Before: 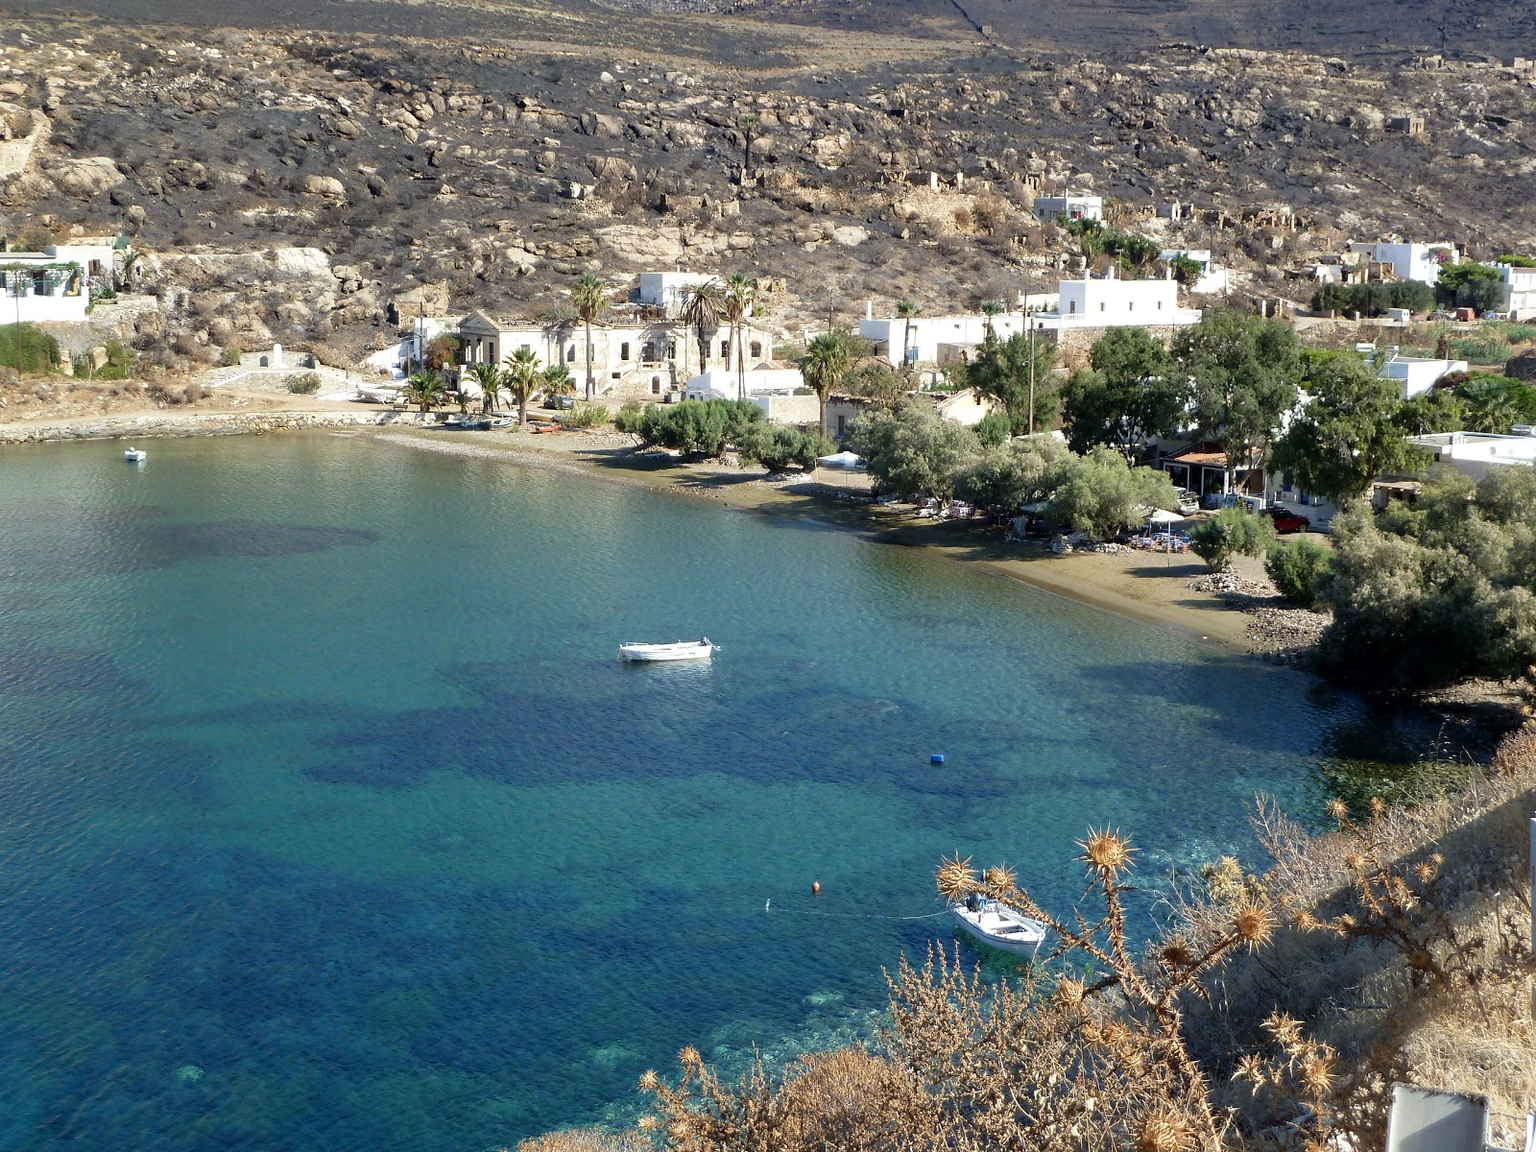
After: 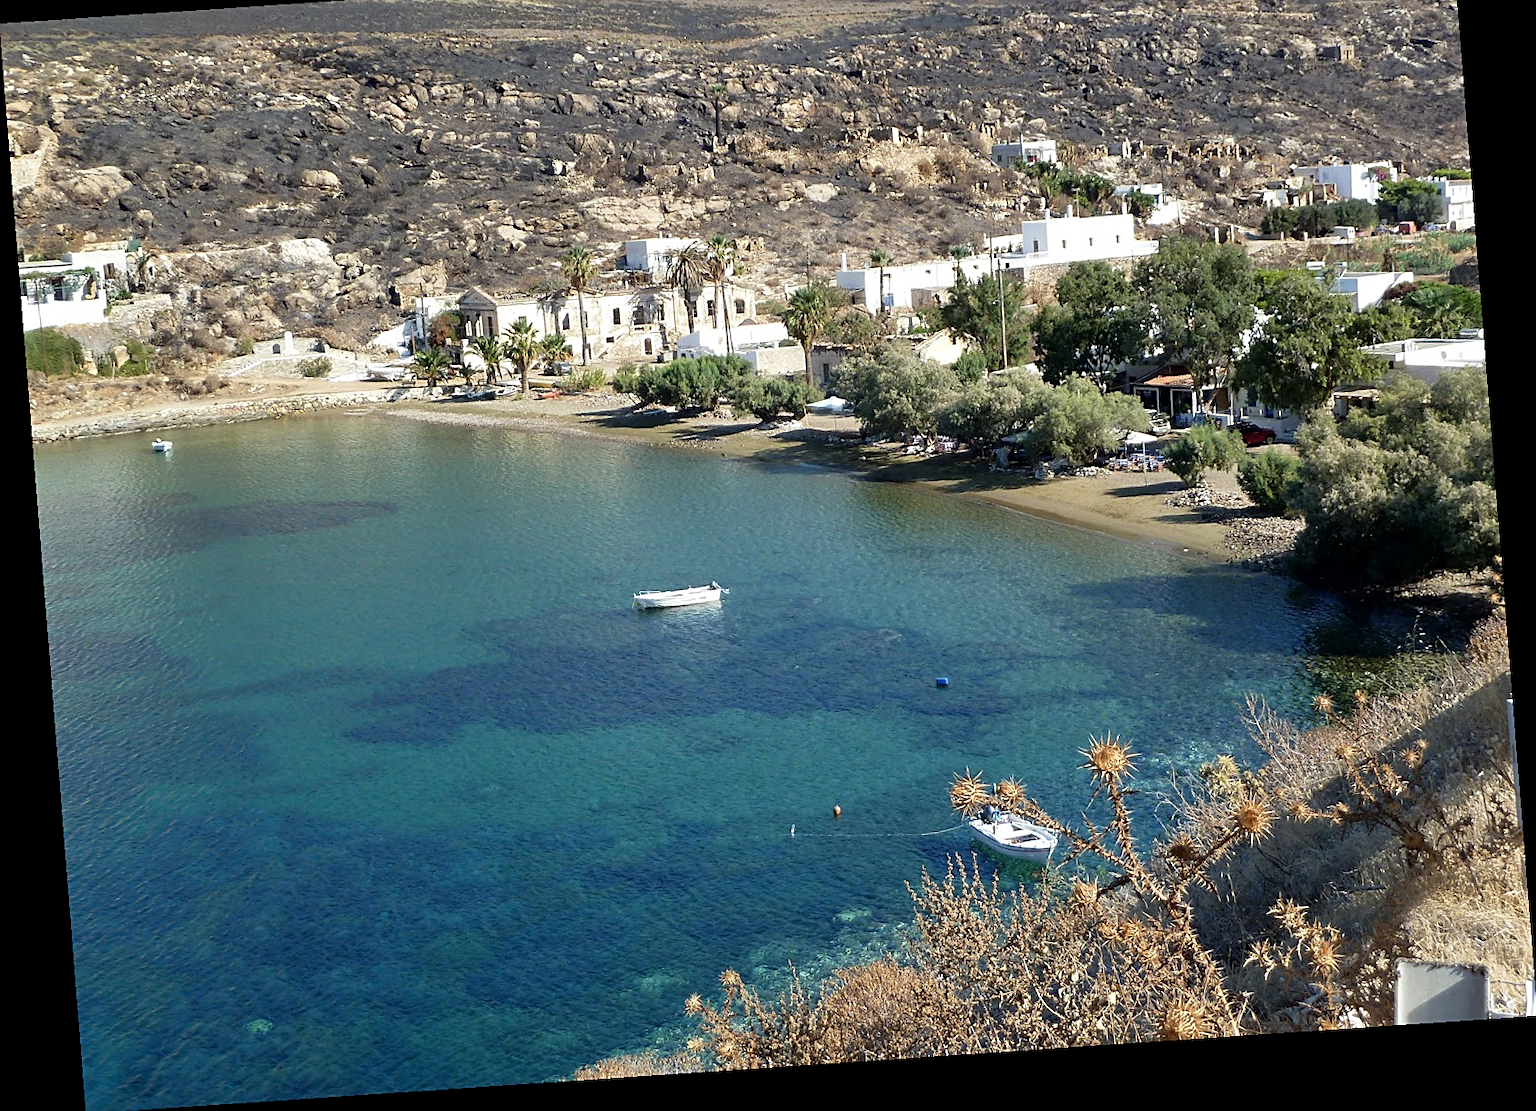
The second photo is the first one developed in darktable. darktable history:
crop and rotate: top 6.25%
rotate and perspective: rotation -4.2°, shear 0.006, automatic cropping off
sharpen: on, module defaults
